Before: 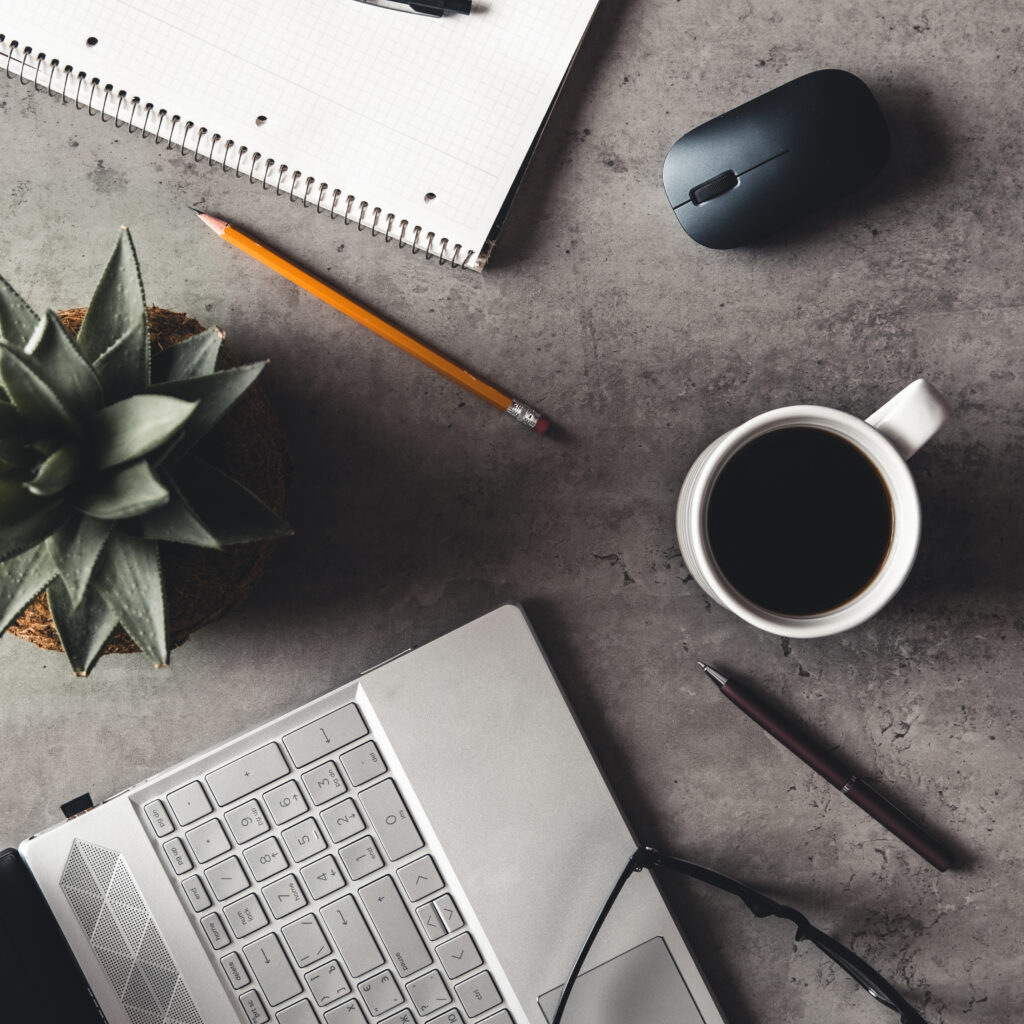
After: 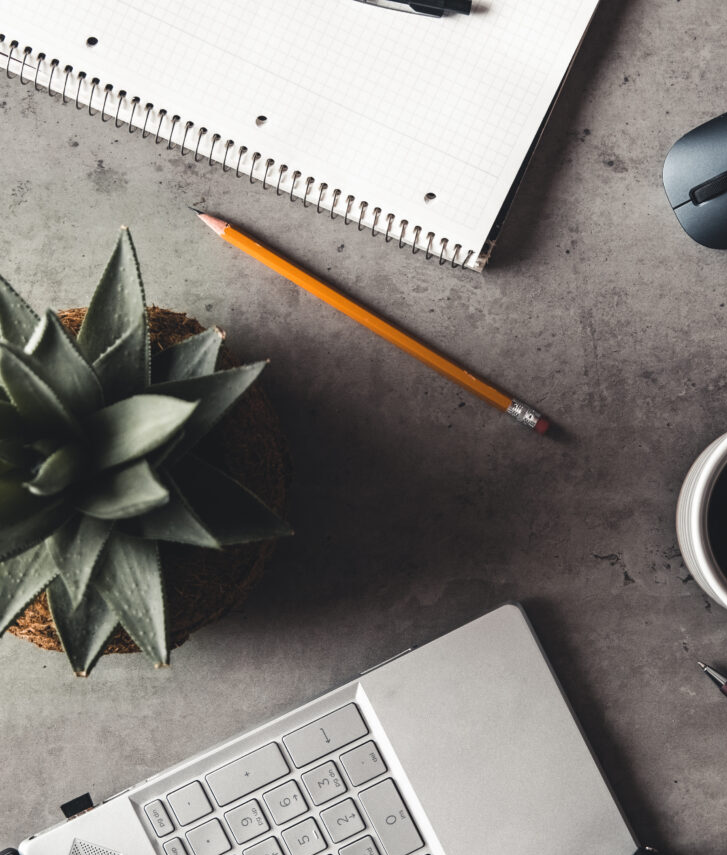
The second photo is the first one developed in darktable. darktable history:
crop: right 28.978%, bottom 16.419%
